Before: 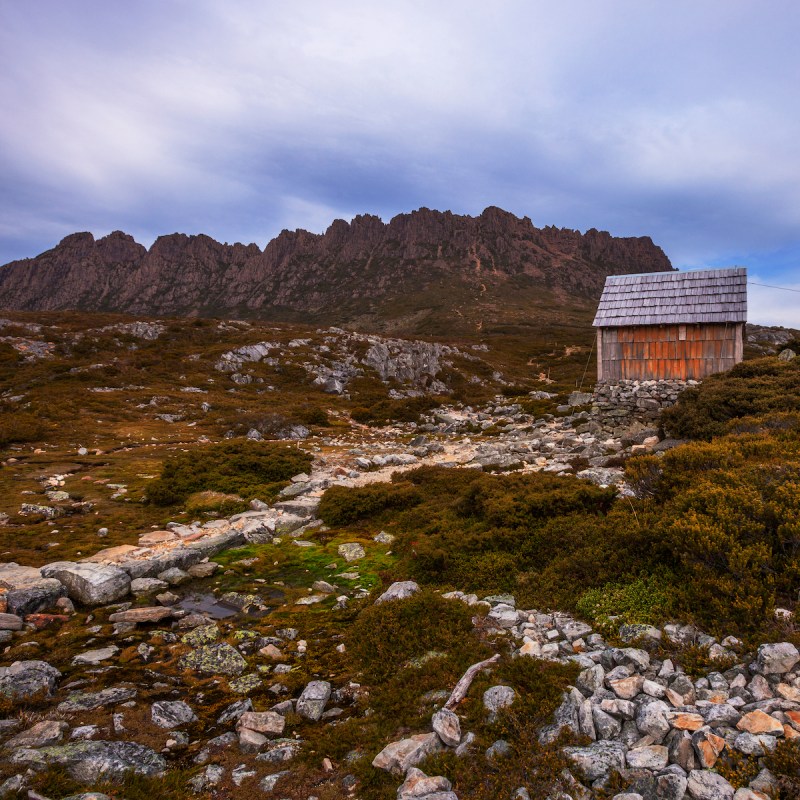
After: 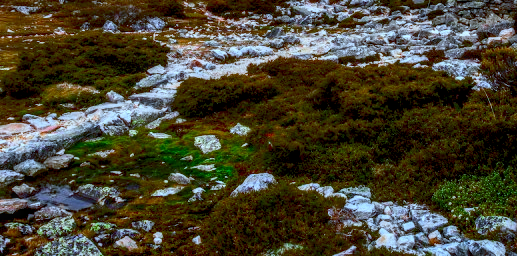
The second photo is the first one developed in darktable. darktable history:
crop: left 18.059%, top 51.009%, right 17.259%, bottom 16.927%
local contrast: highlights 2%, shadows 0%, detail 134%
exposure: black level correction 0.009, exposure 0.118 EV, compensate highlight preservation false
color zones: curves: ch0 [(0, 0.48) (0.209, 0.398) (0.305, 0.332) (0.429, 0.493) (0.571, 0.5) (0.714, 0.5) (0.857, 0.5) (1, 0.48)]; ch1 [(0, 0.633) (0.143, 0.586) (0.286, 0.489) (0.429, 0.448) (0.571, 0.31) (0.714, 0.335) (0.857, 0.492) (1, 0.633)]; ch2 [(0, 0.448) (0.143, 0.498) (0.286, 0.5) (0.429, 0.5) (0.571, 0.5) (0.714, 0.5) (0.857, 0.5) (1, 0.448)]
contrast brightness saturation: contrast 0.227, brightness 0.103, saturation 0.294
color calibration: illuminant custom, x 0.432, y 0.394, temperature 3116.16 K
